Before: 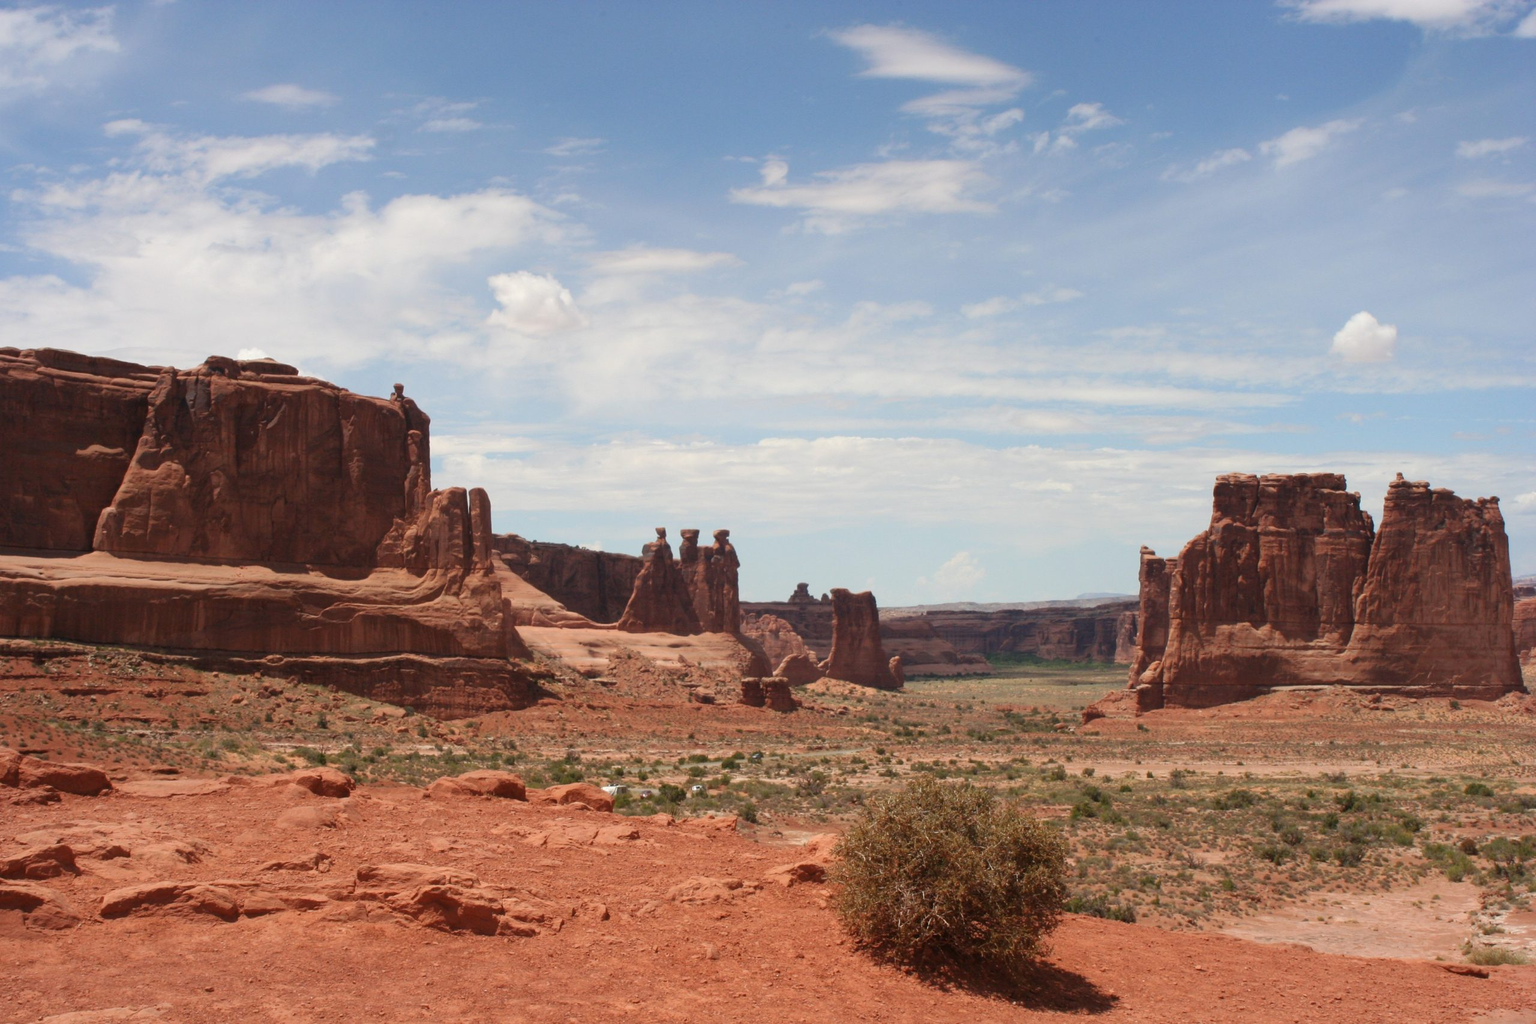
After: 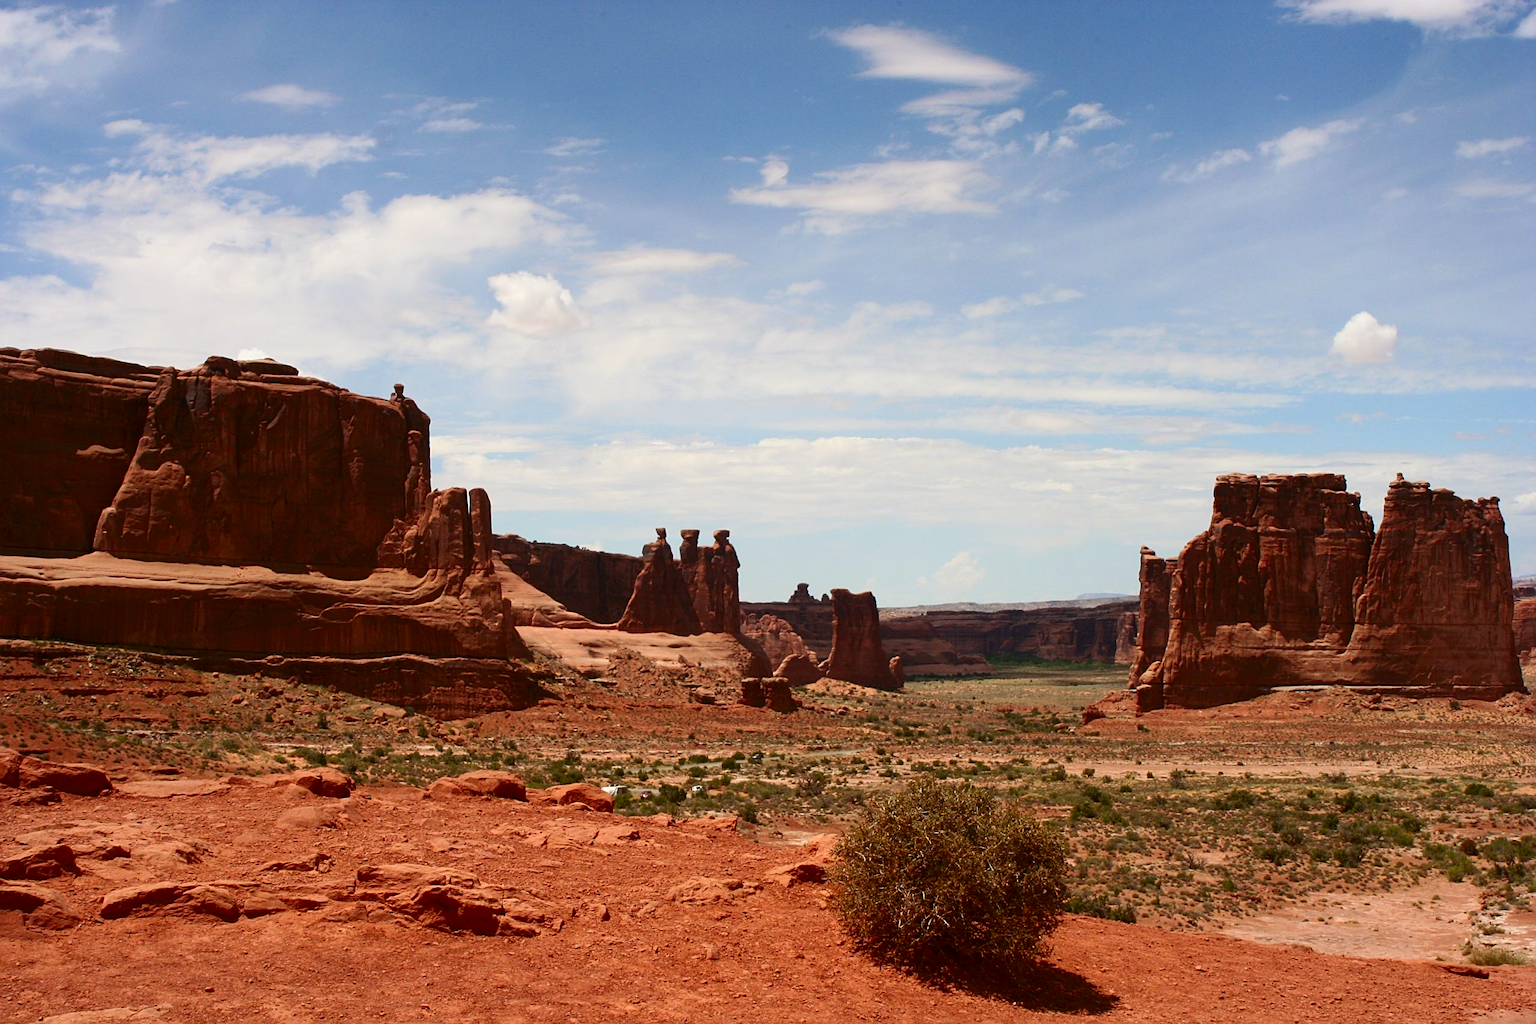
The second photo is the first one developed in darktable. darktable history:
sharpen: on, module defaults
contrast brightness saturation: contrast 0.19, brightness -0.11, saturation 0.21
color balance: mode lift, gamma, gain (sRGB), lift [1, 0.99, 1.01, 0.992], gamma [1, 1.037, 0.974, 0.963]
